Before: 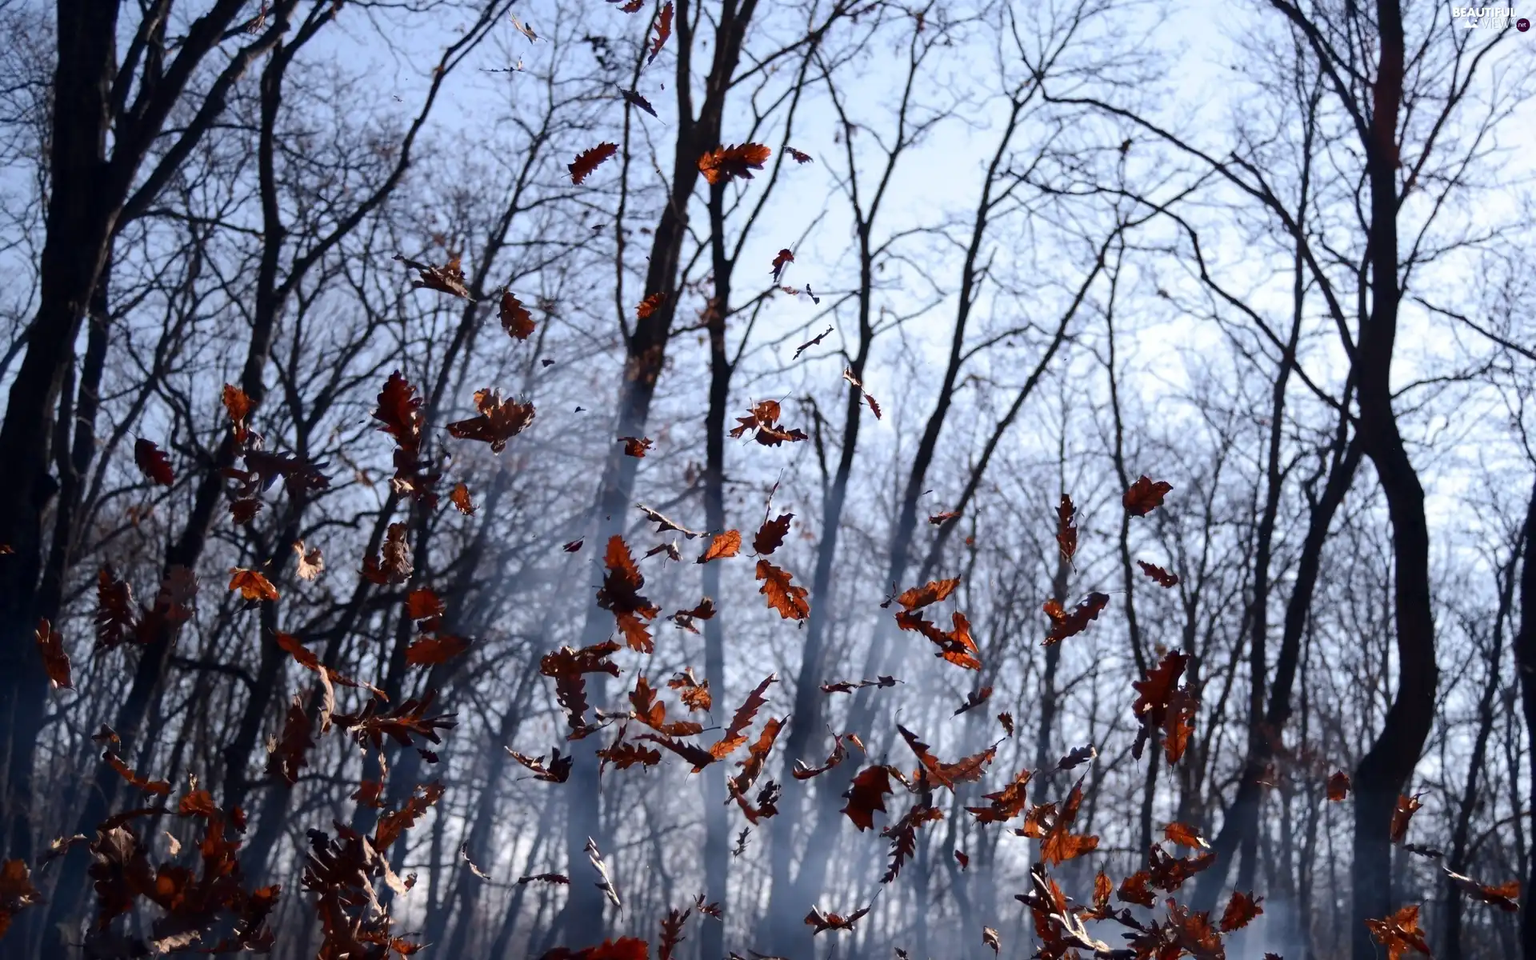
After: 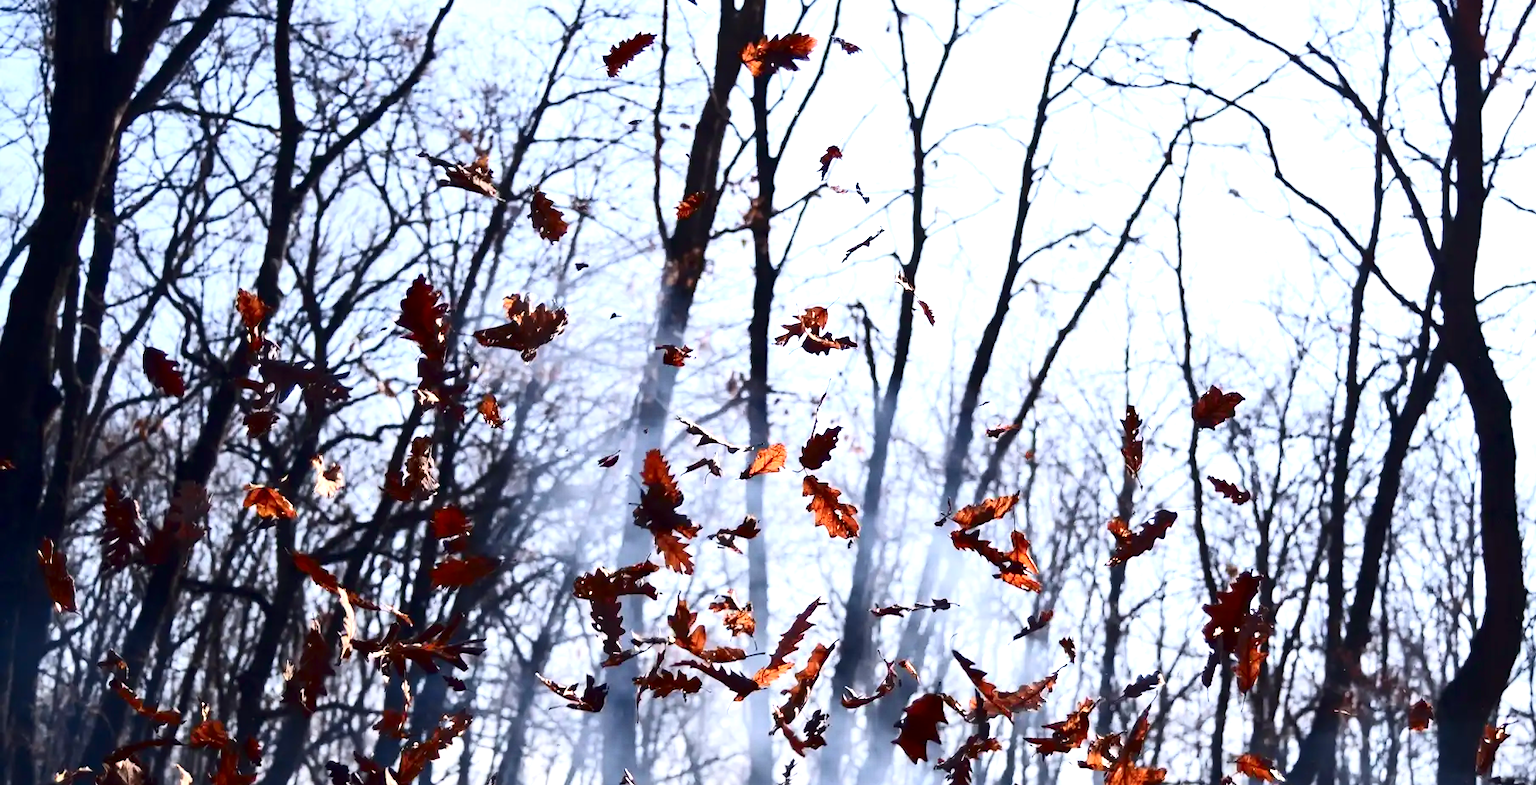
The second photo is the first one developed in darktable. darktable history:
crop and rotate: angle 0.03°, top 11.643%, right 5.651%, bottom 11.189%
contrast brightness saturation: contrast 0.28
exposure: black level correction 0, exposure 1.2 EV, compensate highlight preservation false
